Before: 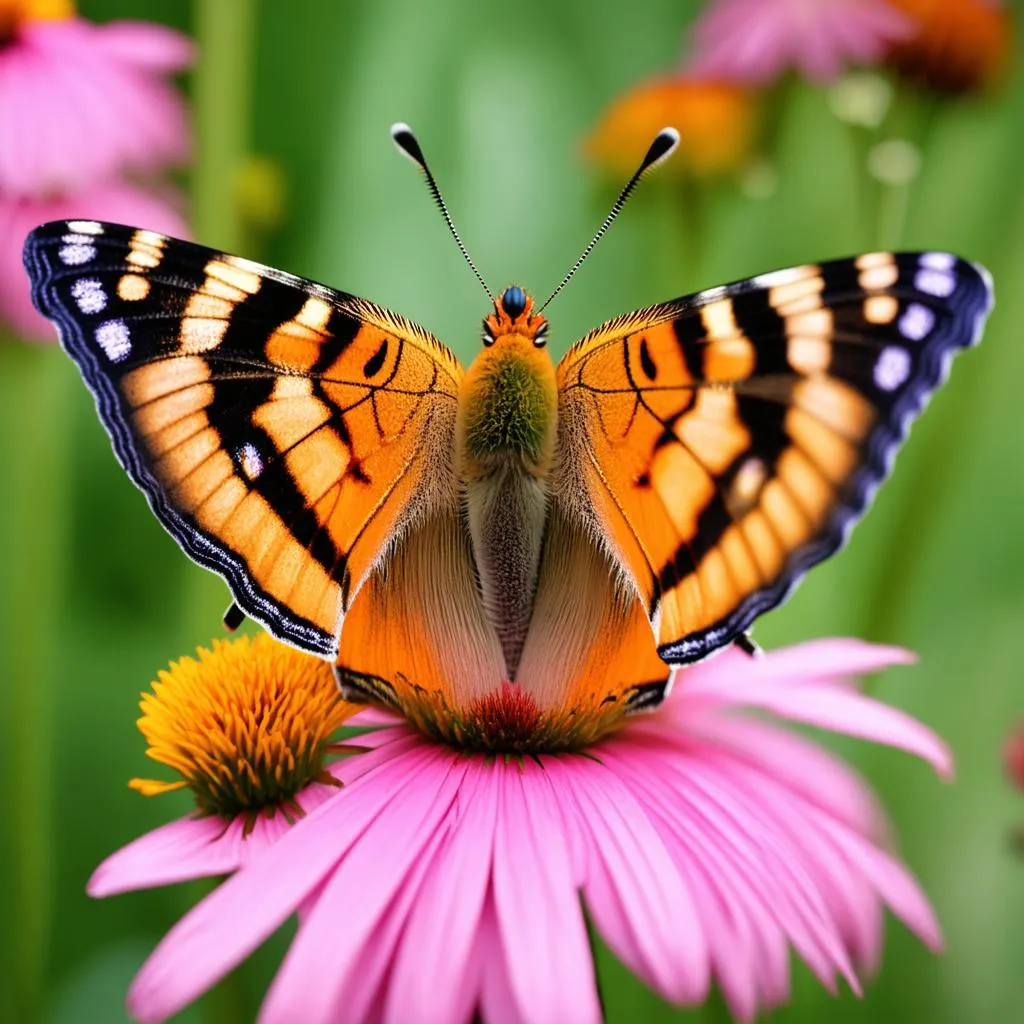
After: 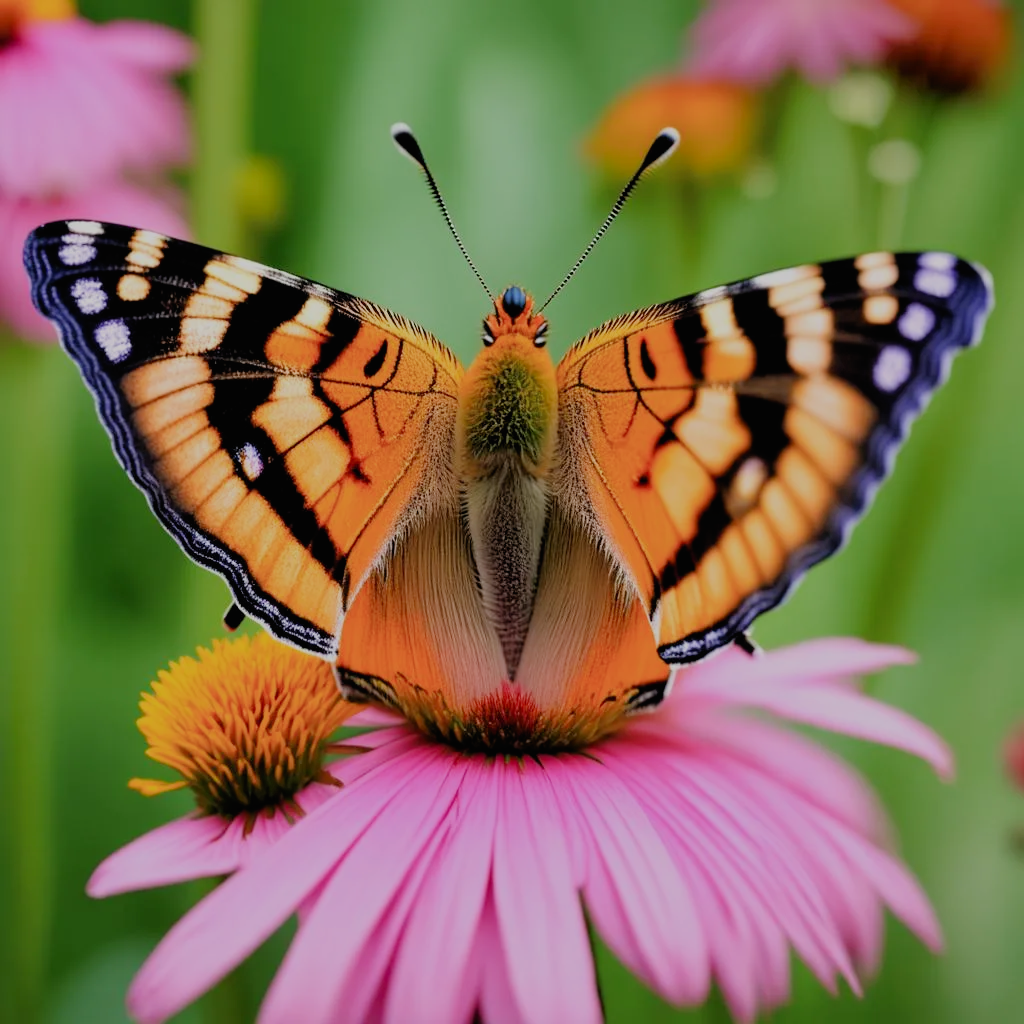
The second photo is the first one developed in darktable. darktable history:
filmic rgb: black relative exposure -8.78 EV, white relative exposure 4.97 EV, target black luminance 0%, hardness 3.78, latitude 65.73%, contrast 0.827, shadows ↔ highlights balance 19.37%
contrast brightness saturation: contrast -0.02, brightness -0.006, saturation 0.027
